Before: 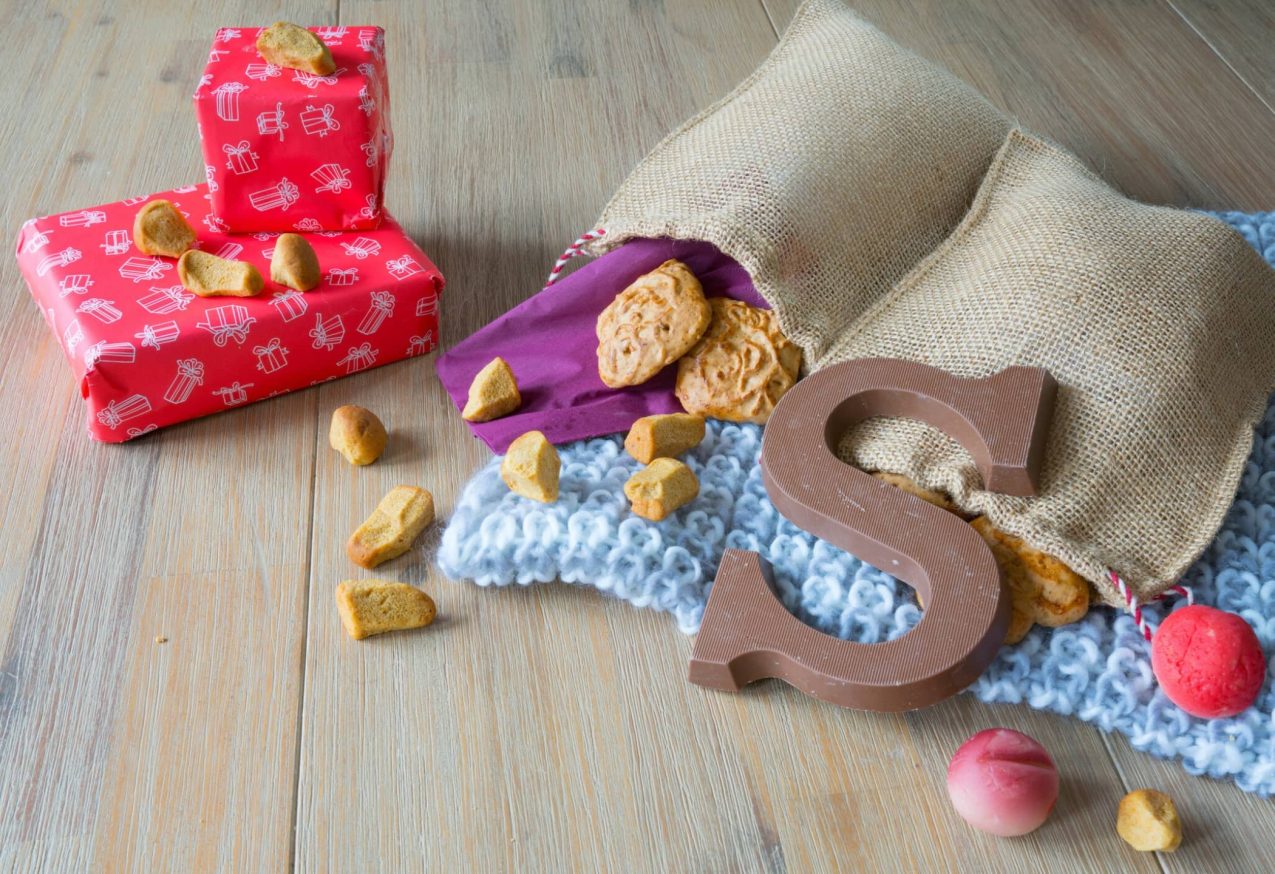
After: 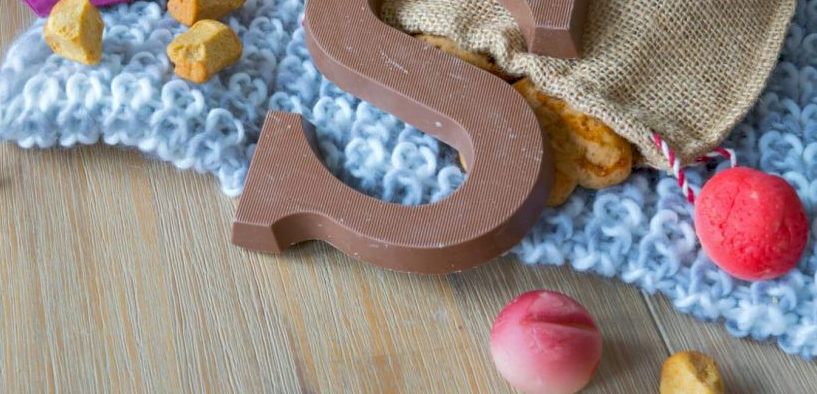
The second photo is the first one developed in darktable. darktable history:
contrast equalizer: octaves 7, y [[0.6 ×6], [0.55 ×6], [0 ×6], [0 ×6], [0 ×6]], mix 0.272
shadows and highlights: on, module defaults
crop and rotate: left 35.887%, top 50.115%, bottom 4.785%
